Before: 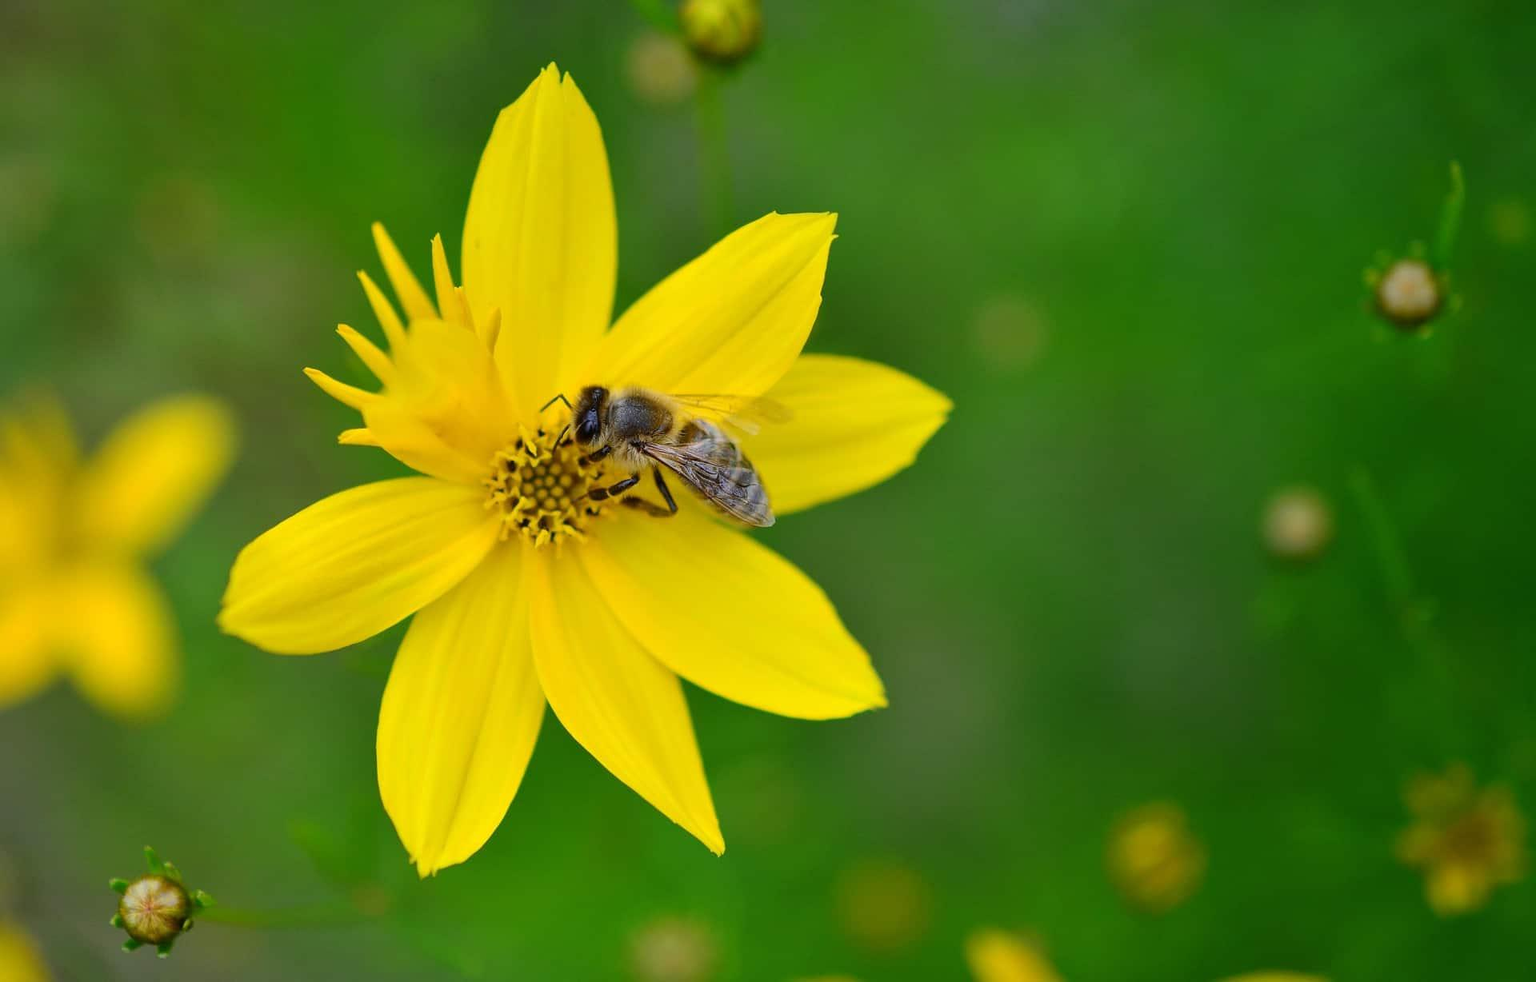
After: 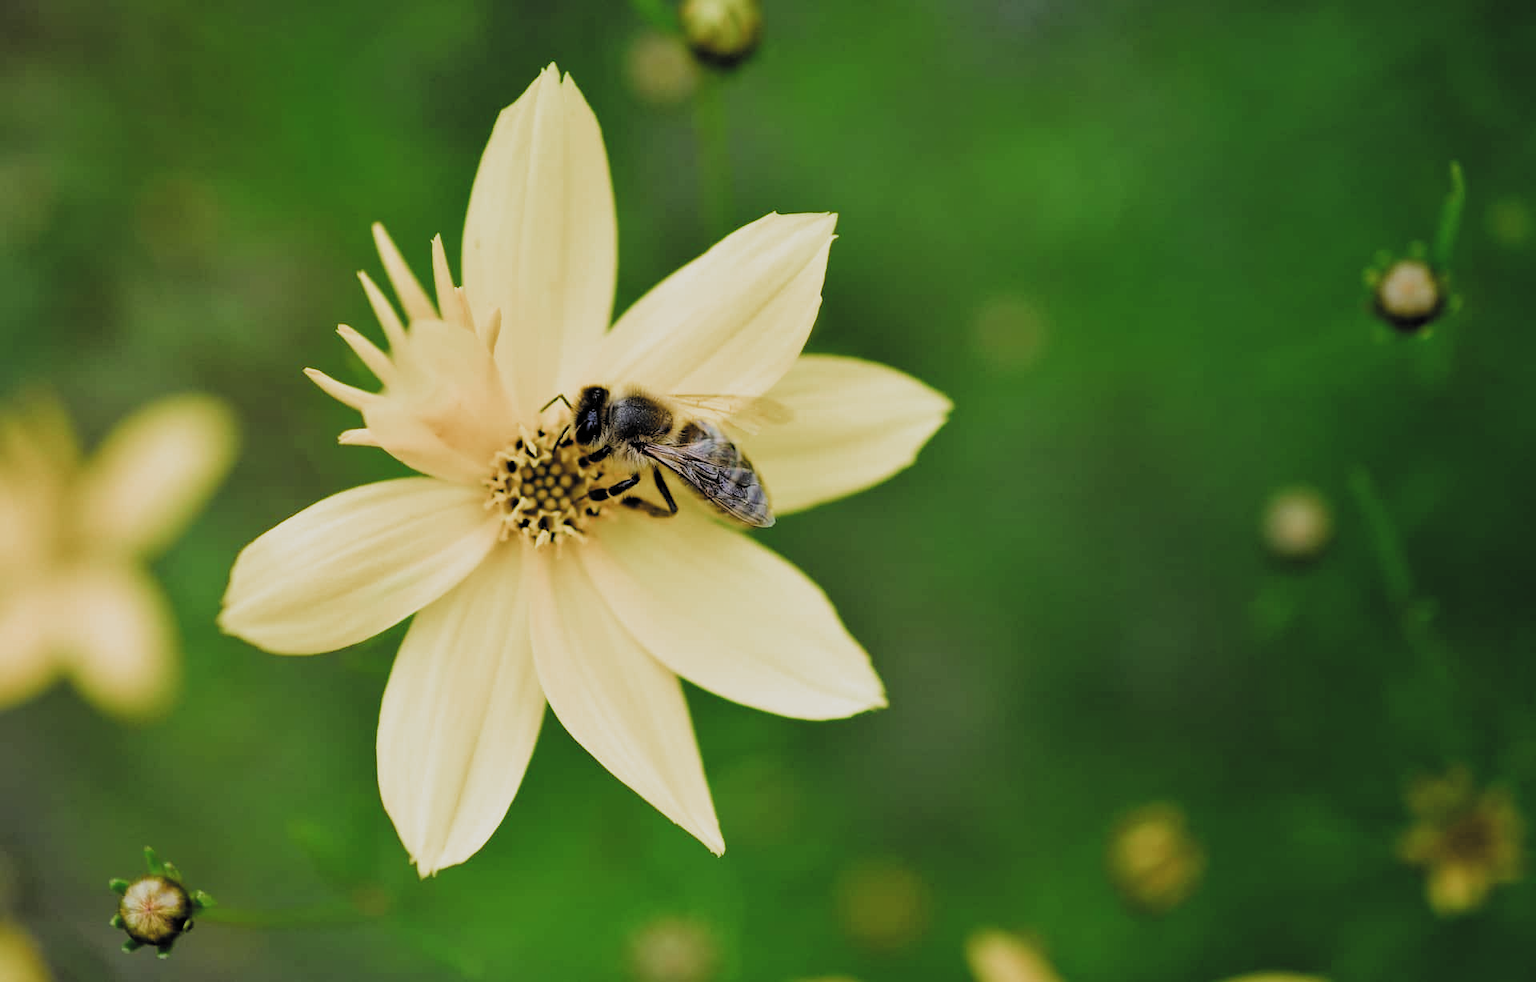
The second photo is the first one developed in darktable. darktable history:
filmic rgb: black relative exposure -5.15 EV, white relative exposure 3.98 EV, hardness 2.88, contrast 1.299, highlights saturation mix -29.52%, add noise in highlights 0.001, preserve chrominance luminance Y, color science v3 (2019), use custom middle-gray values true, contrast in highlights soft
